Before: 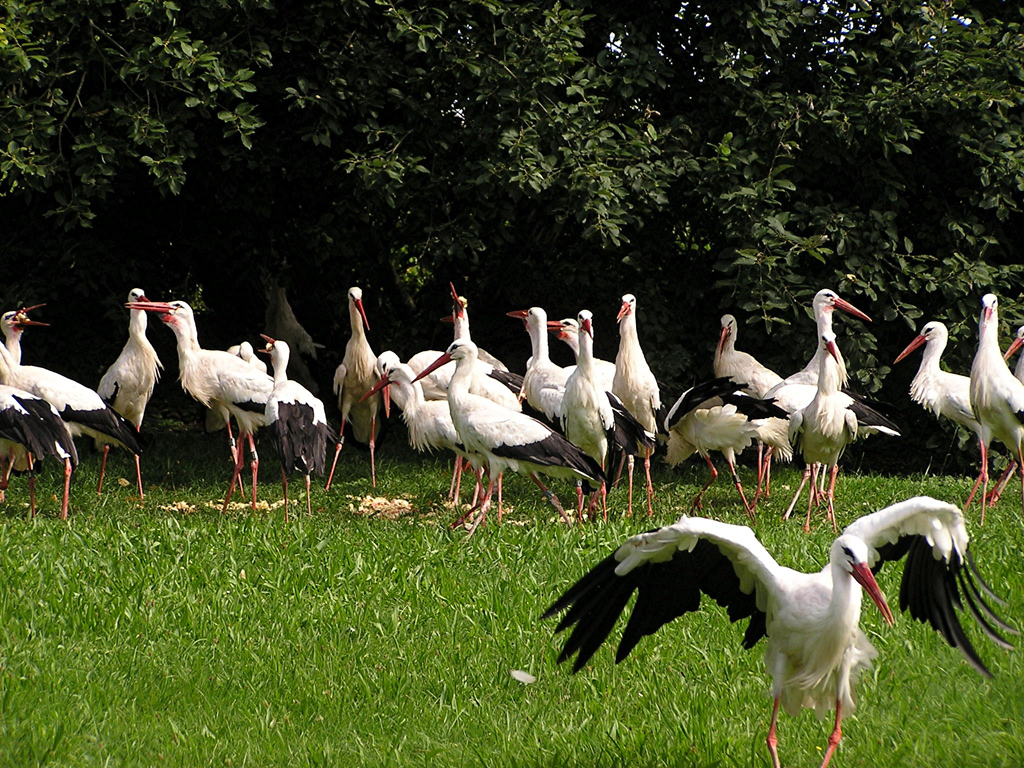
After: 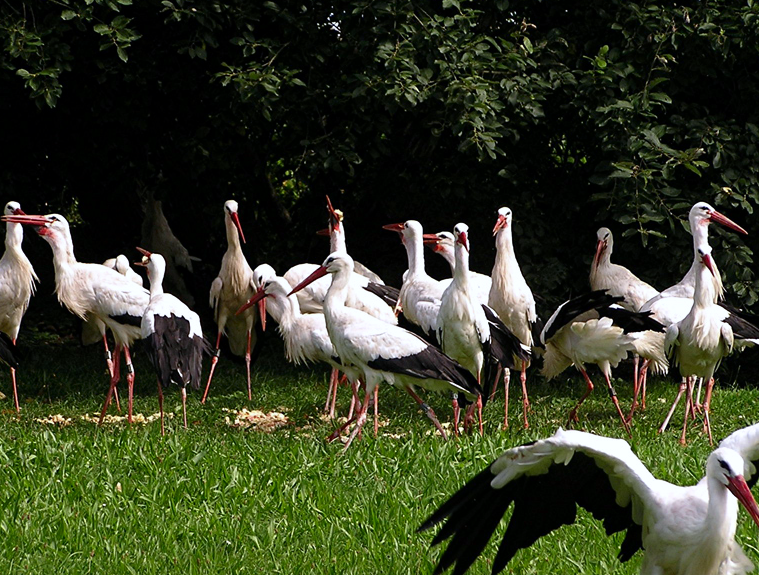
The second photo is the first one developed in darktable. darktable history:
contrast brightness saturation: brightness -0.09
crop and rotate: left 12.148%, top 11.427%, right 13.68%, bottom 13.667%
color calibration: illuminant as shot in camera, x 0.358, y 0.373, temperature 4628.91 K
